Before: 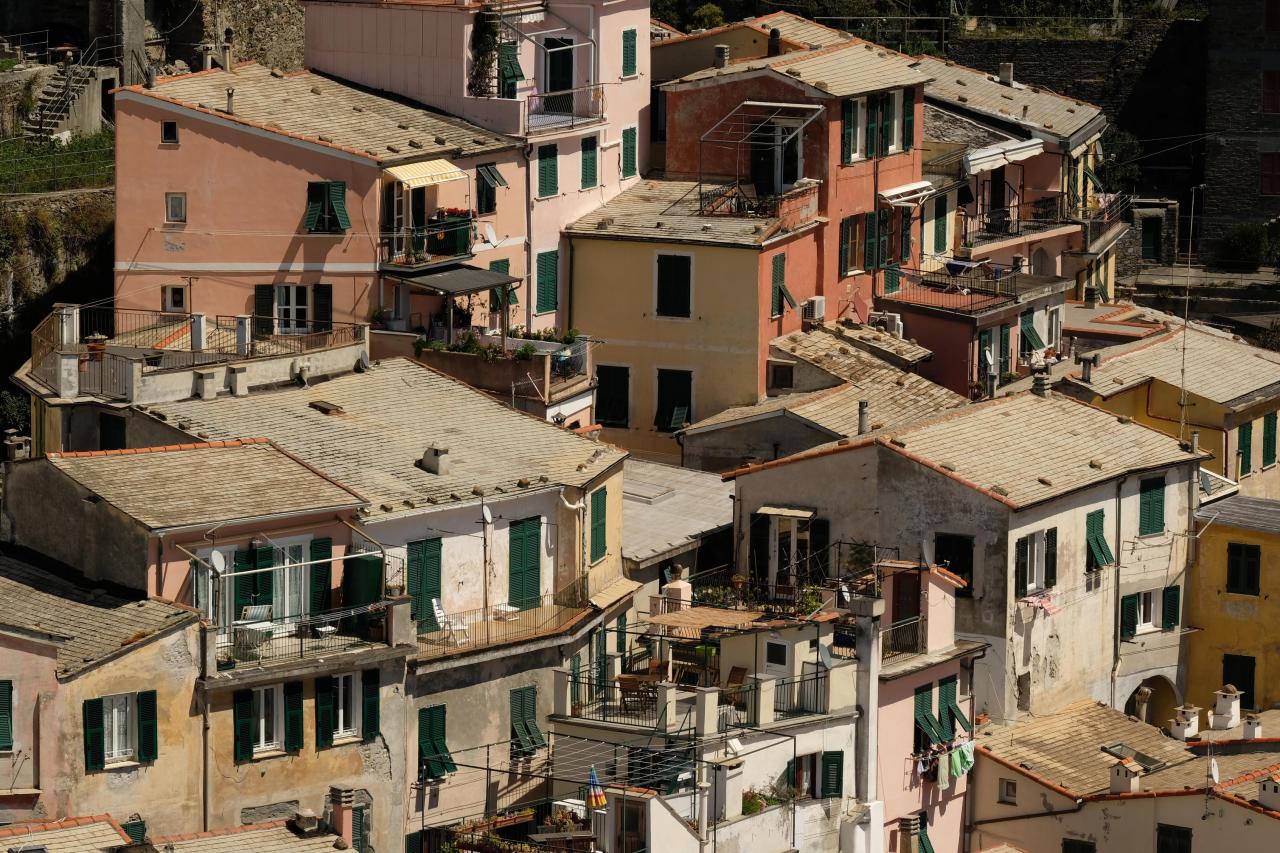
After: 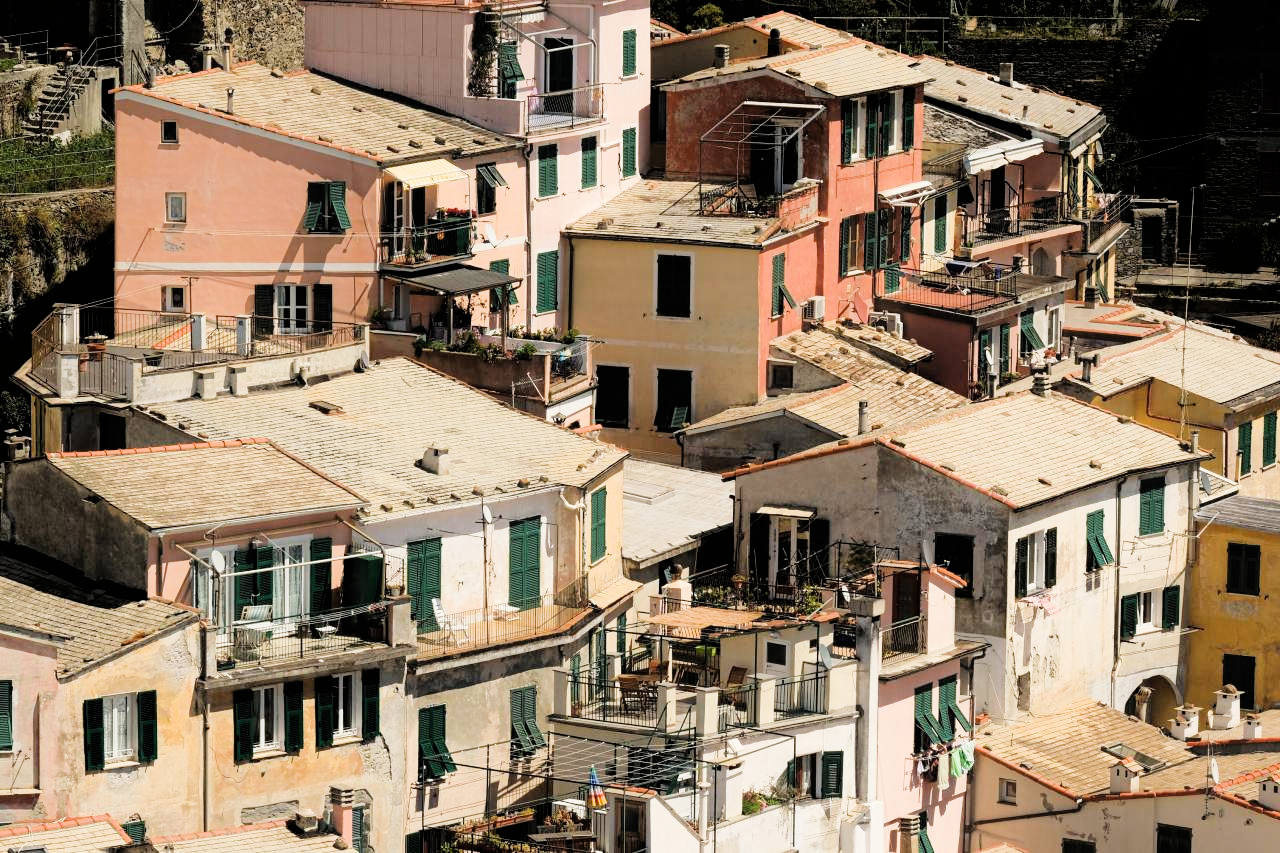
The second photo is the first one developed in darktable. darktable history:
filmic rgb: black relative exposure -5.1 EV, white relative exposure 3.97 EV, hardness 2.9, contrast 1.297, highlights saturation mix -28.78%
exposure: exposure 1.208 EV, compensate exposure bias true, compensate highlight preservation false
contrast equalizer: y [[0.439, 0.44, 0.442, 0.457, 0.493, 0.498], [0.5 ×6], [0.5 ×6], [0 ×6], [0 ×6]]
